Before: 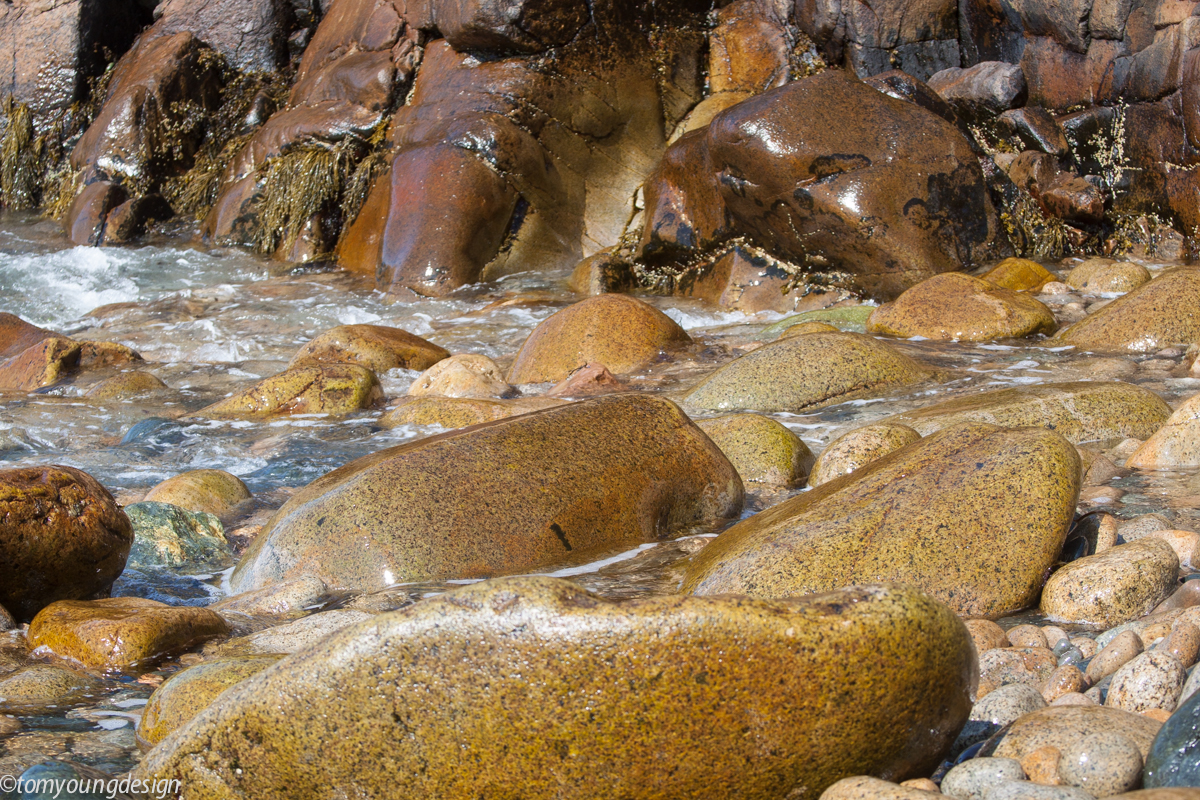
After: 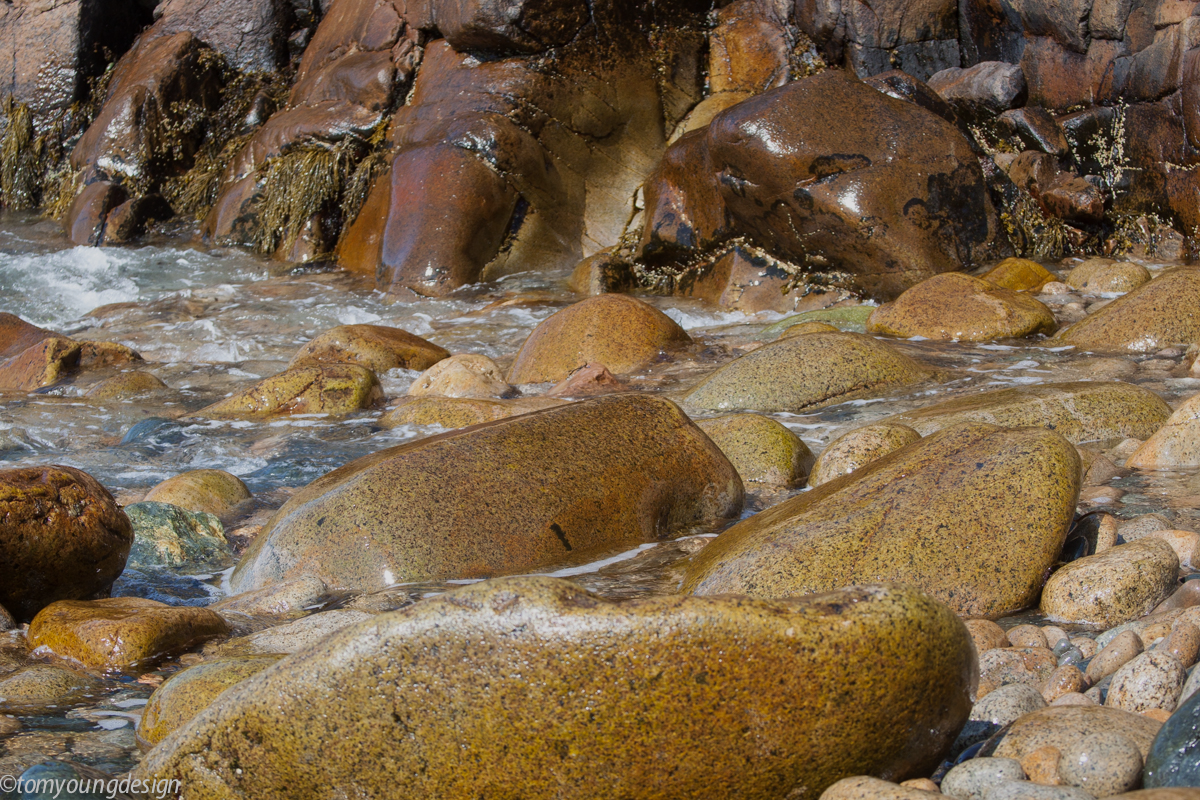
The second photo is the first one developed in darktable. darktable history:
exposure: exposure -0.463 EV, compensate exposure bias true, compensate highlight preservation false
